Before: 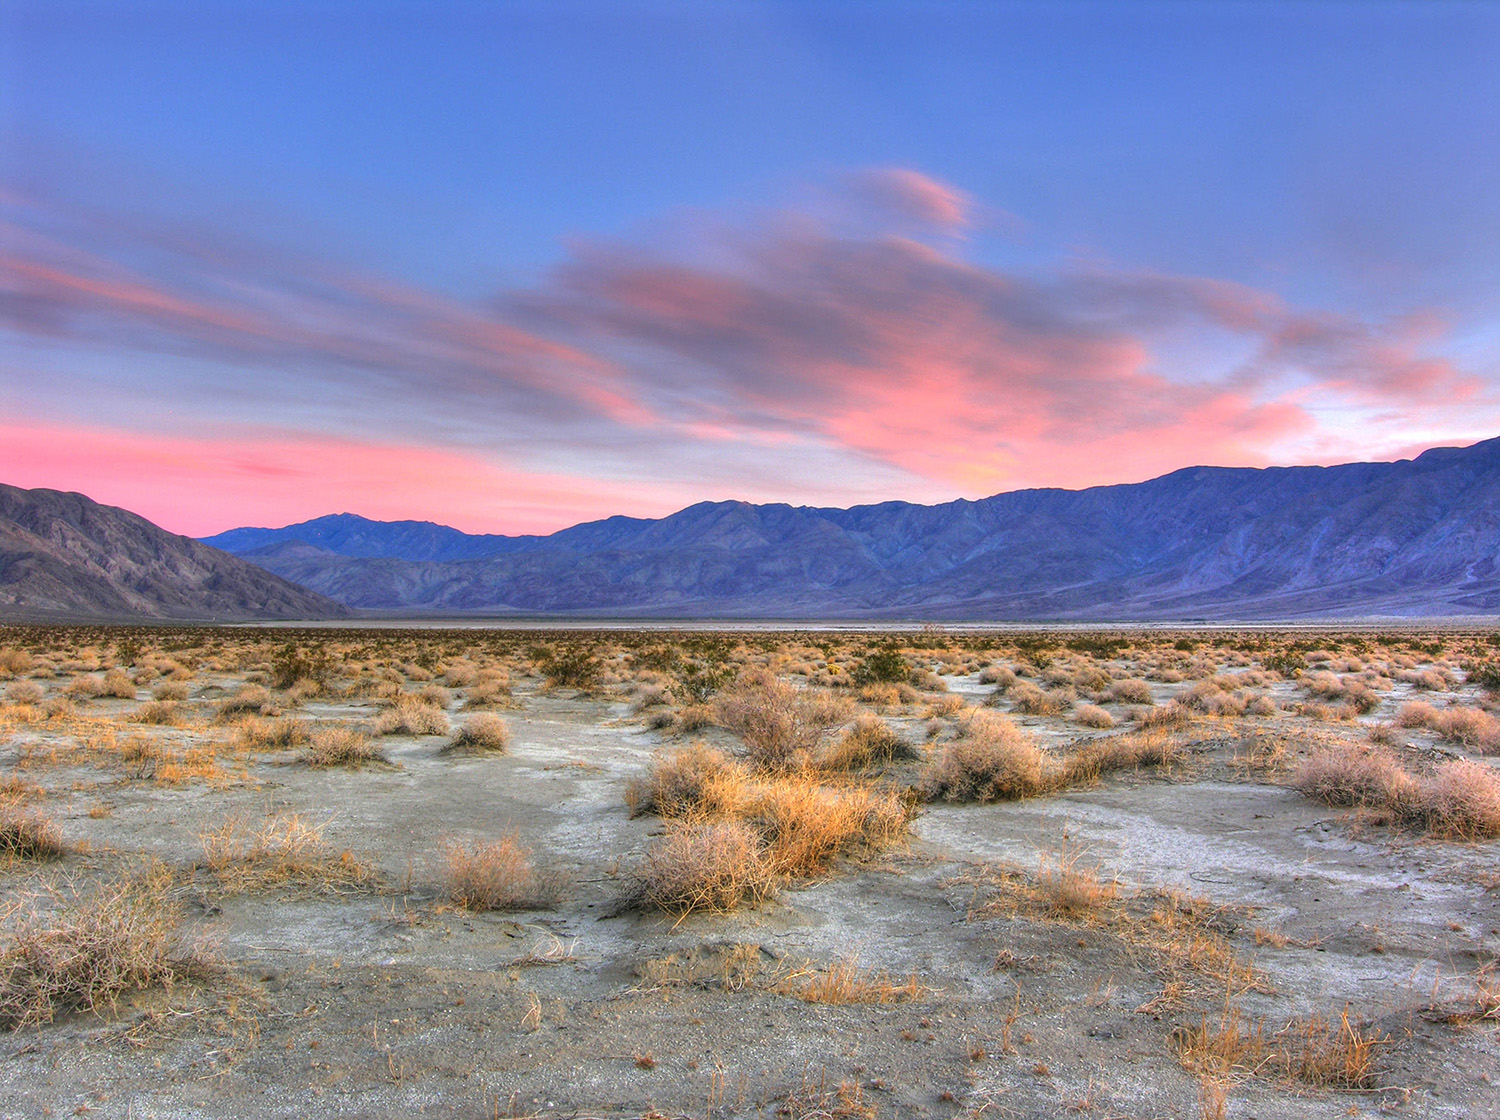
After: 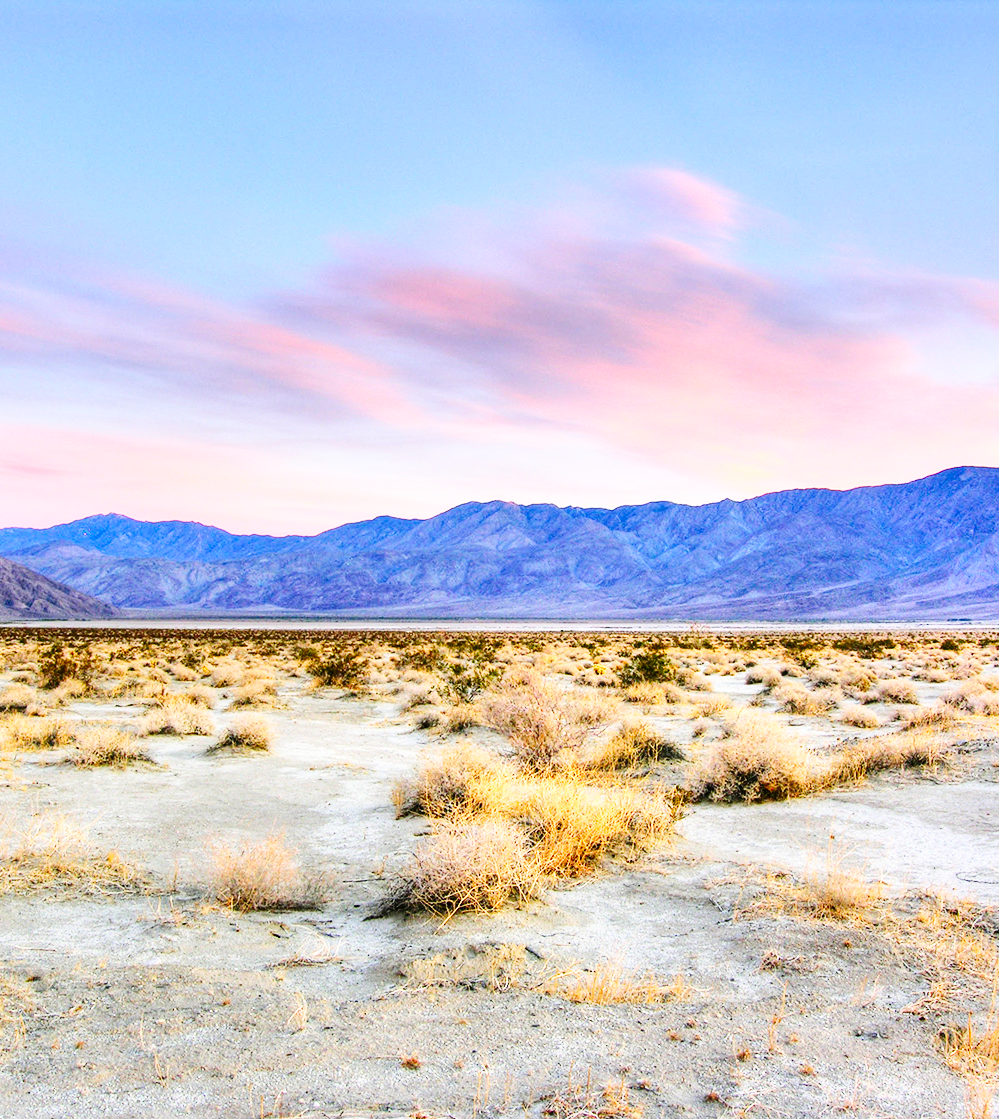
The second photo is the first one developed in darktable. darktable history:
contrast brightness saturation: contrast 0.149, brightness -0.008, saturation 0.099
crop and rotate: left 15.603%, right 17.741%
base curve: curves: ch0 [(0, 0) (0, 0) (0.002, 0.001) (0.008, 0.003) (0.019, 0.011) (0.037, 0.037) (0.064, 0.11) (0.102, 0.232) (0.152, 0.379) (0.216, 0.524) (0.296, 0.665) (0.394, 0.789) (0.512, 0.881) (0.651, 0.945) (0.813, 0.986) (1, 1)], preserve colors none
